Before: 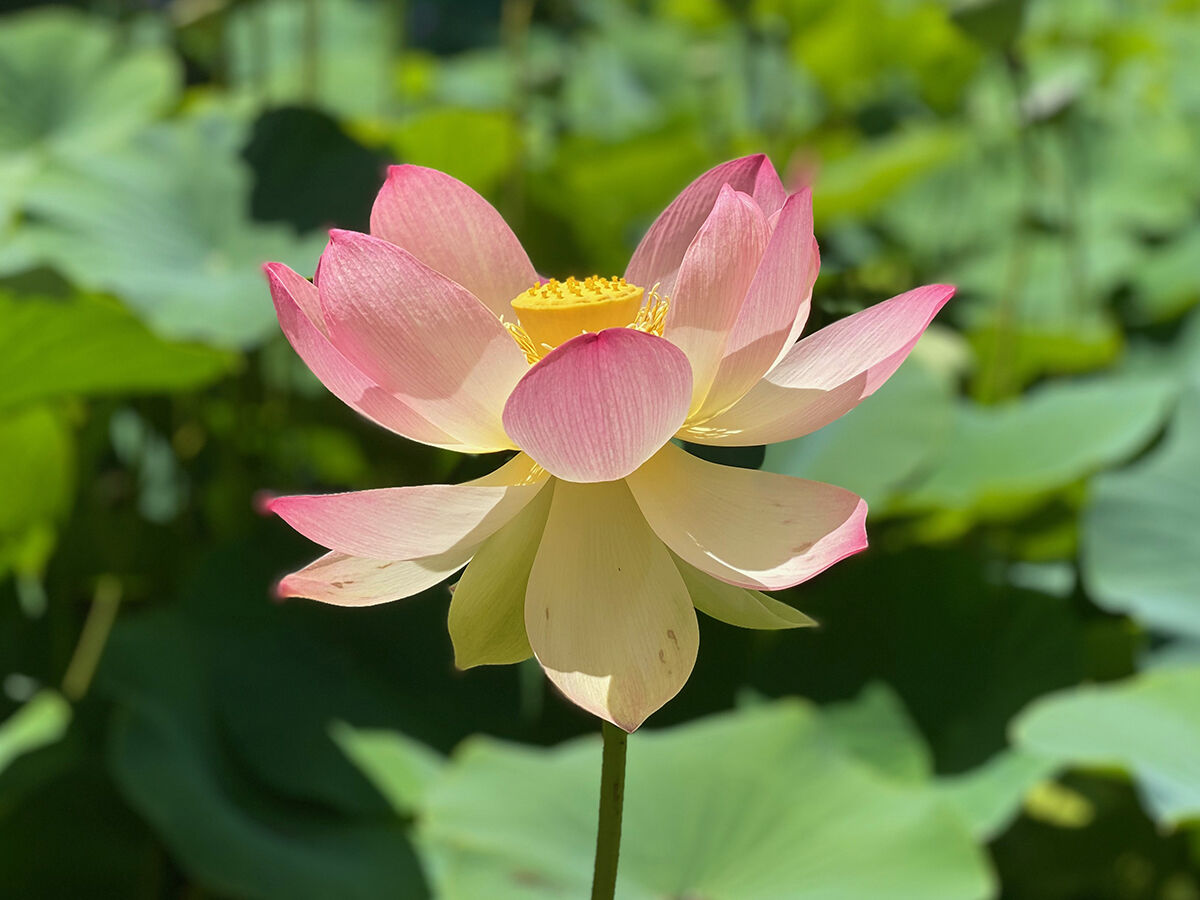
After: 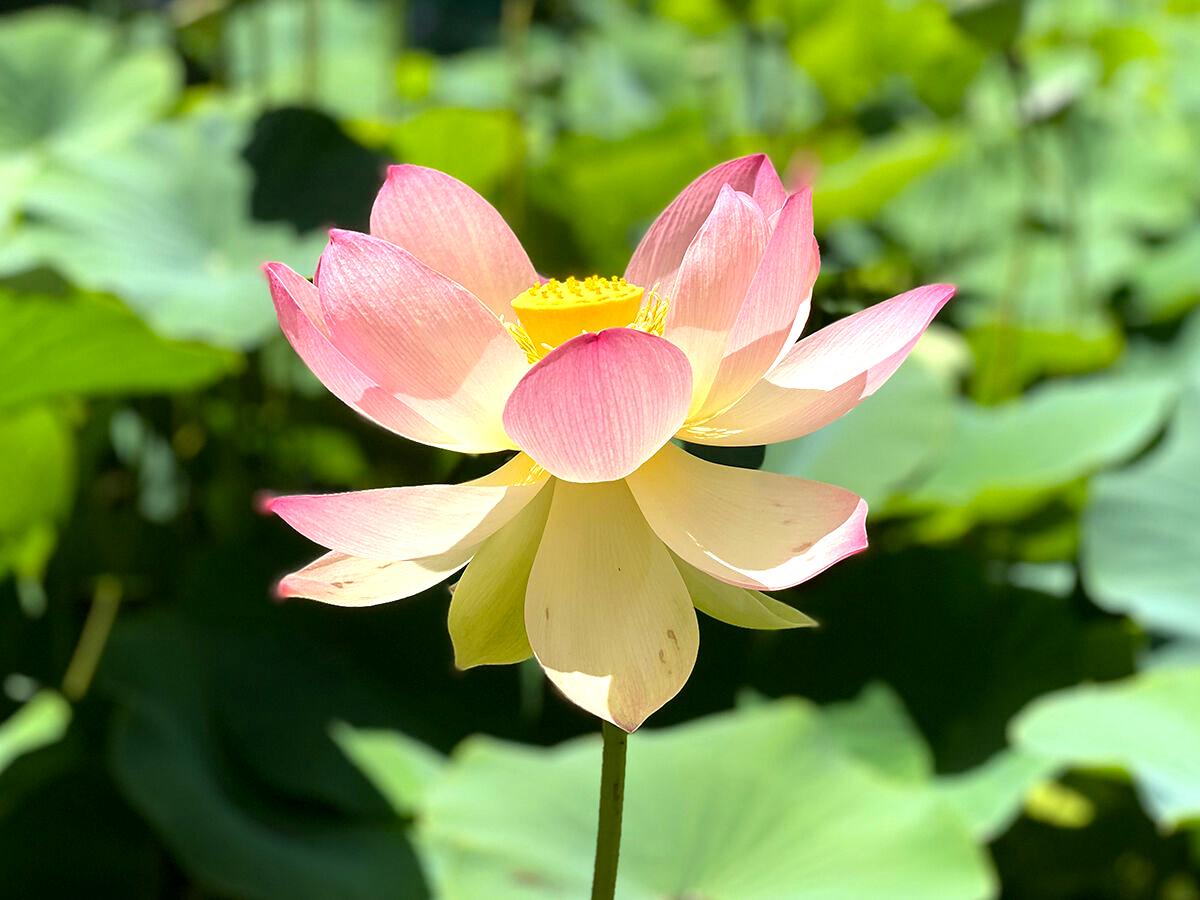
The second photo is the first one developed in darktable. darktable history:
tone equalizer: -8 EV -0.747 EV, -7 EV -0.729 EV, -6 EV -0.589 EV, -5 EV -0.369 EV, -3 EV 0.404 EV, -2 EV 0.6 EV, -1 EV 0.676 EV, +0 EV 0.763 EV
